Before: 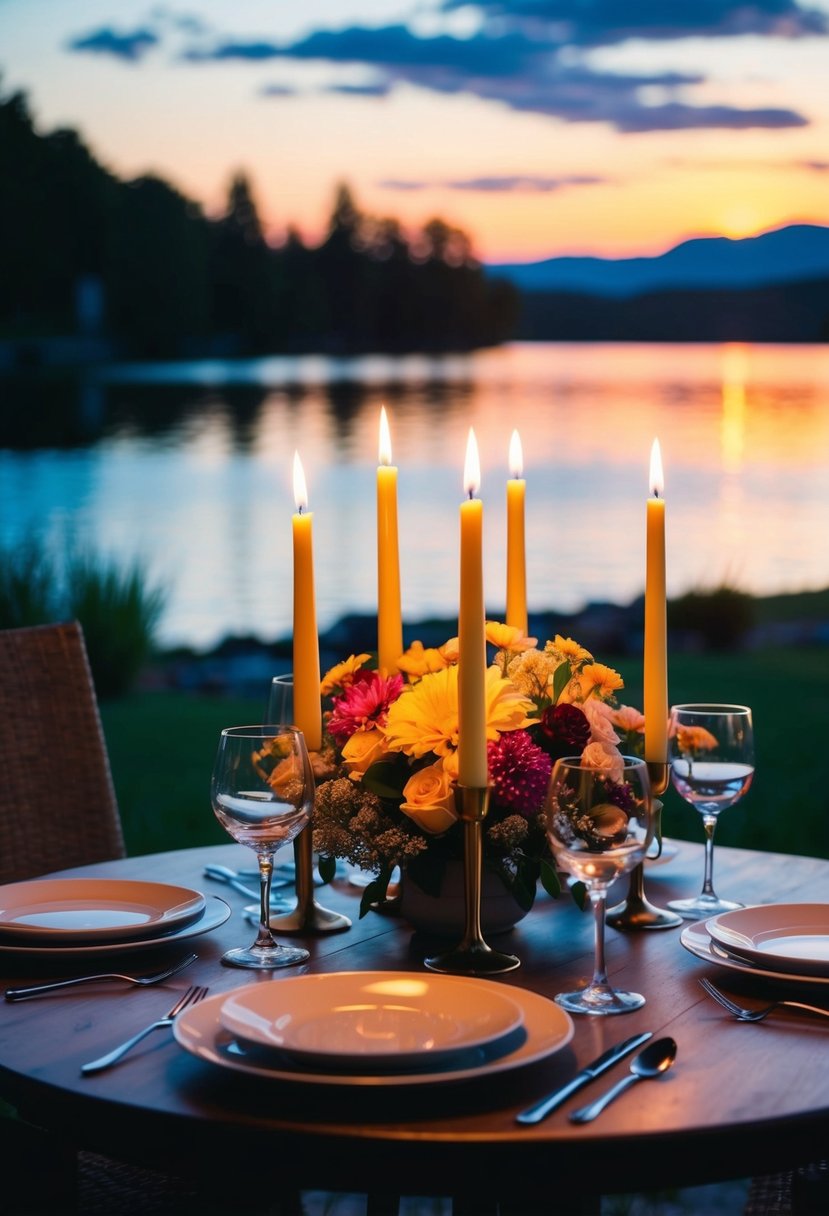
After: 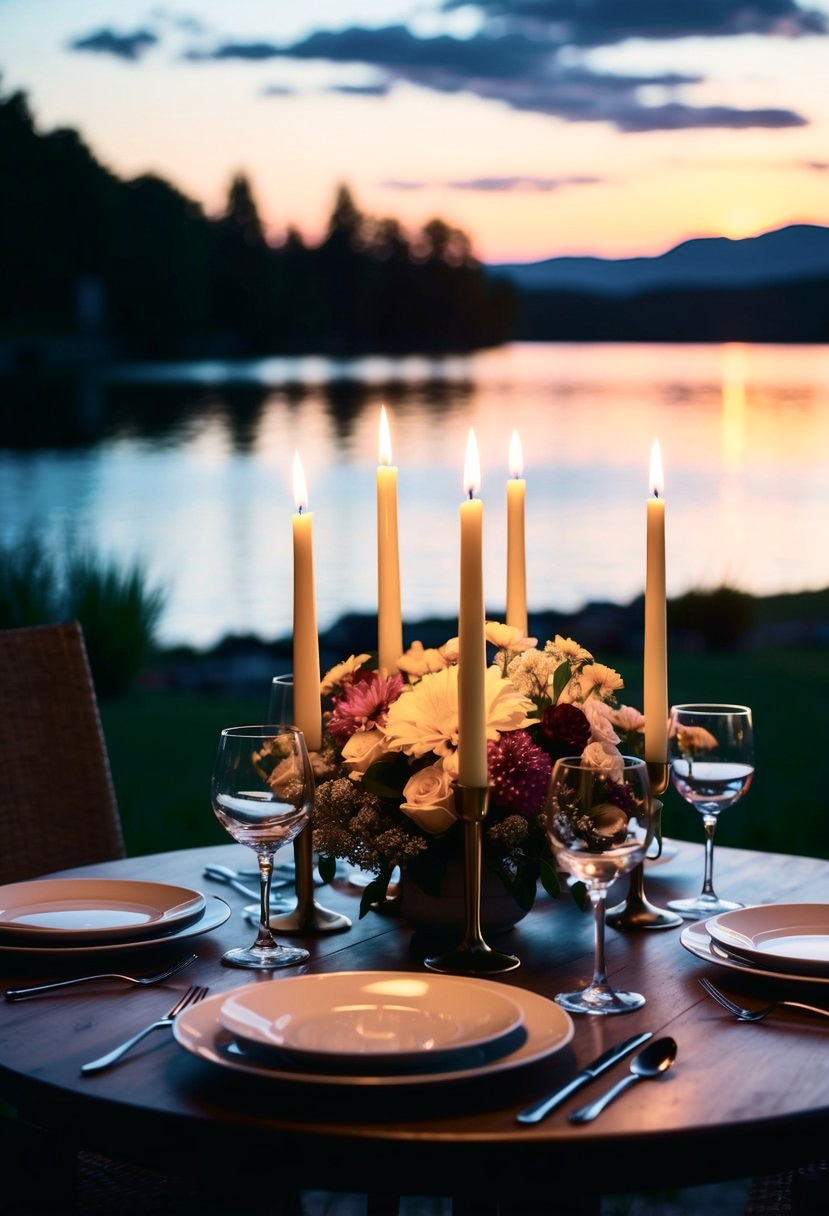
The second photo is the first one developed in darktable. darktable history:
contrast brightness saturation: contrast 0.248, saturation -0.308
velvia: on, module defaults
tone equalizer: edges refinement/feathering 500, mask exposure compensation -1.57 EV, preserve details no
